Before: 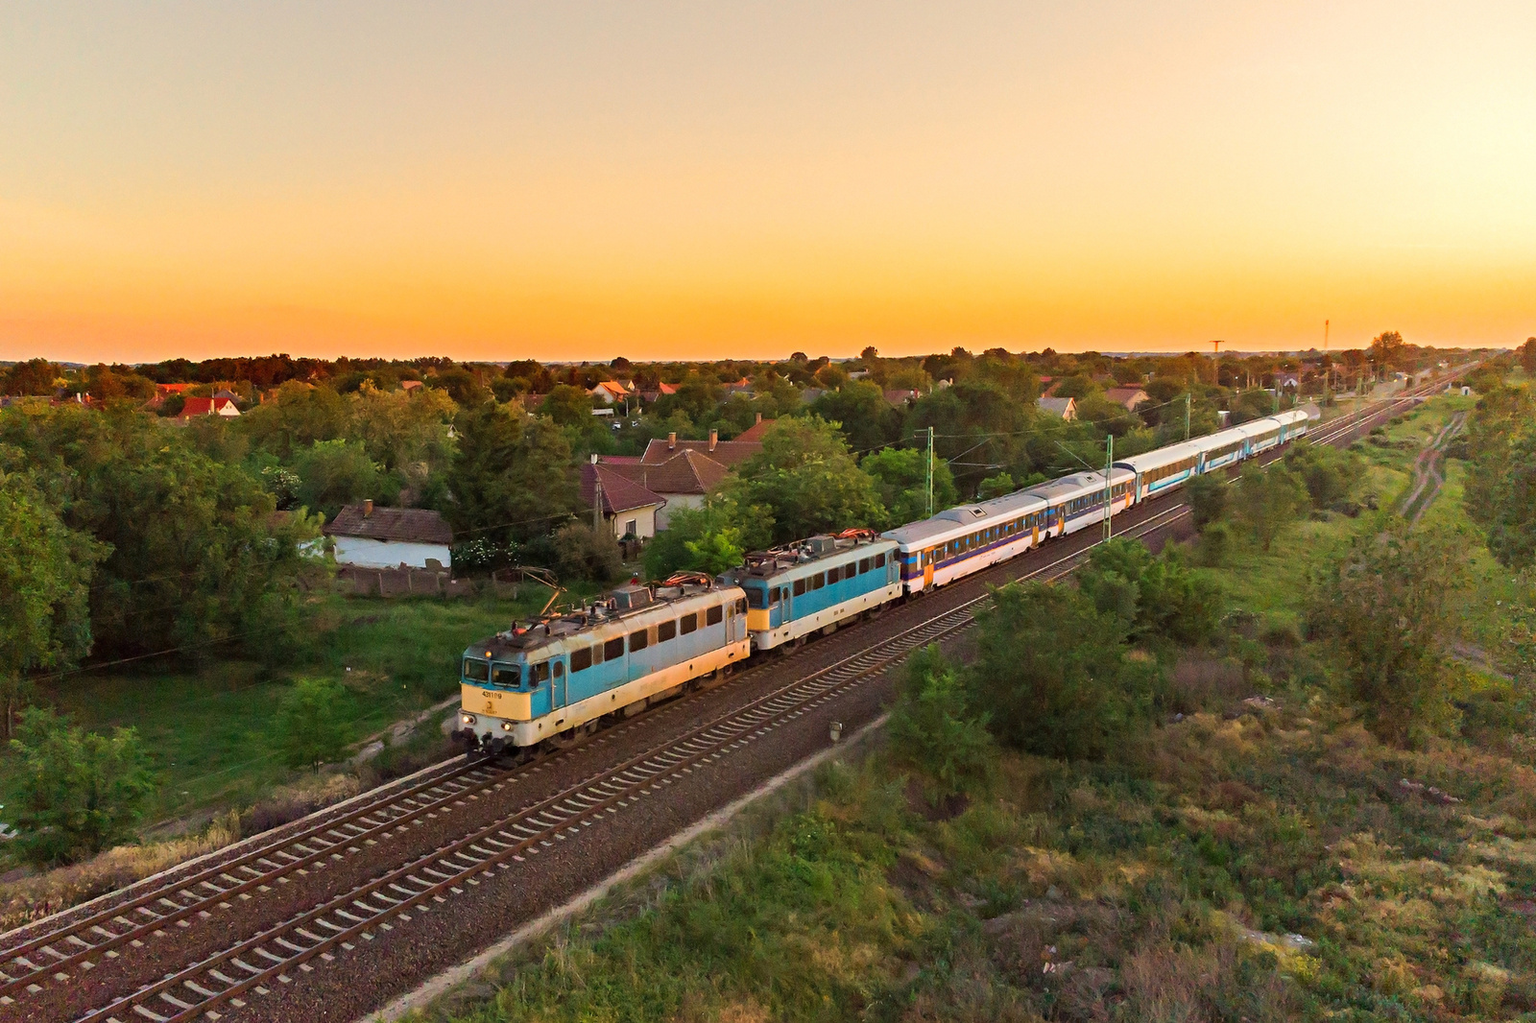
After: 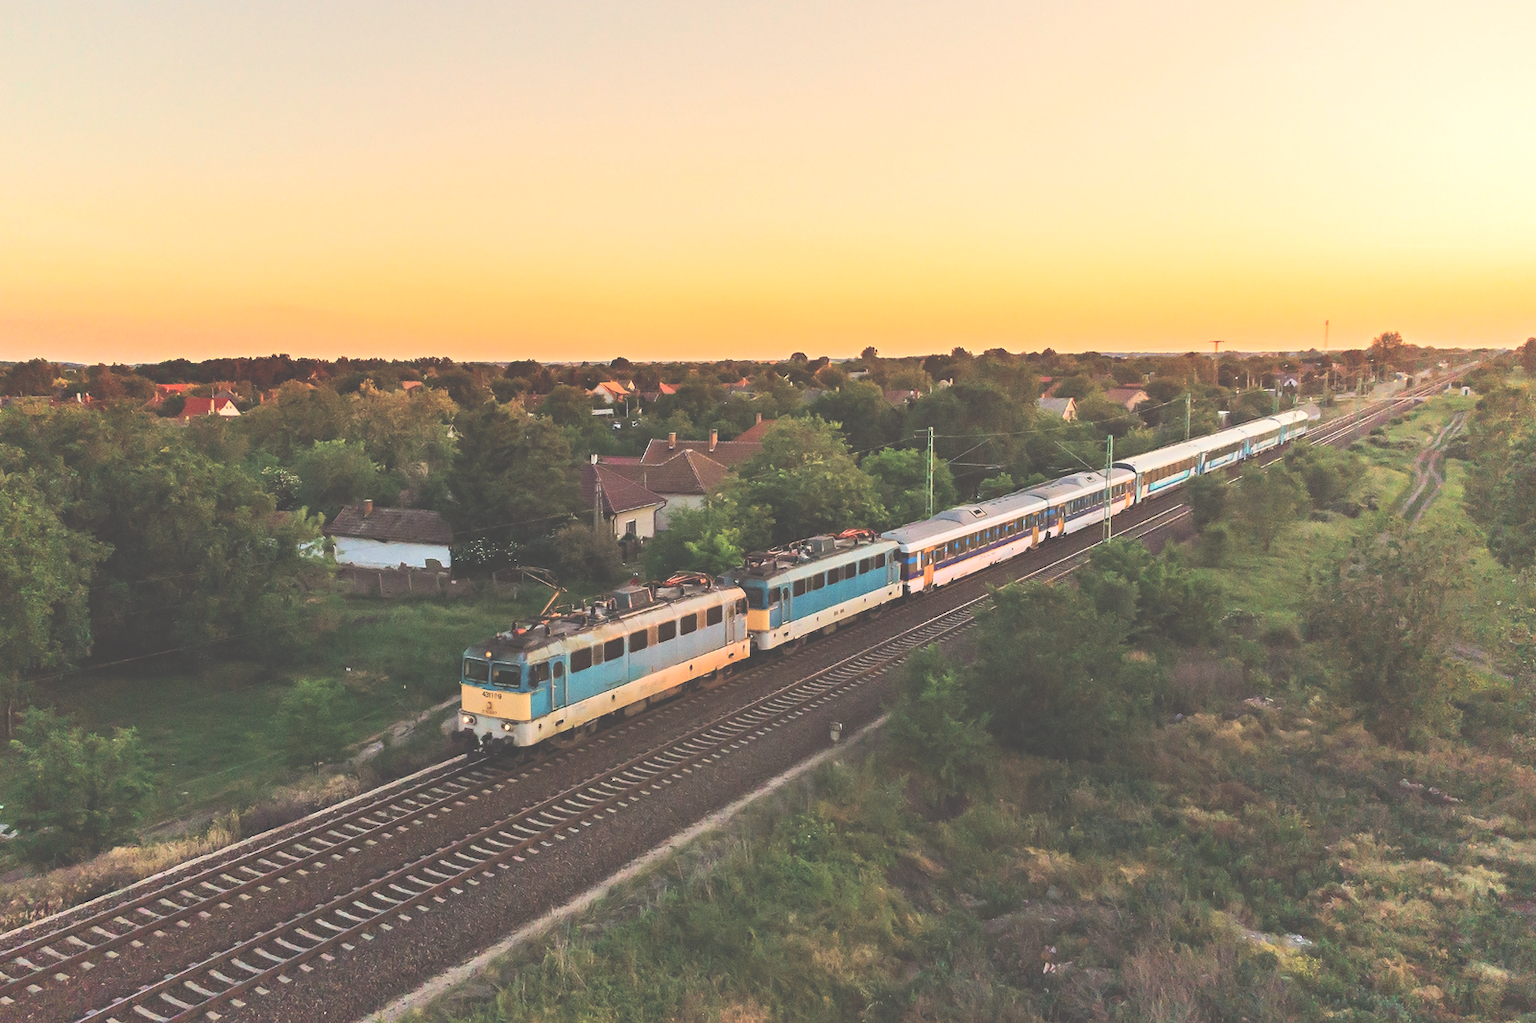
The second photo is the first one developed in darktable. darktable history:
contrast brightness saturation: contrast 0.218
exposure: black level correction -0.087, compensate exposure bias true, compensate highlight preservation false
